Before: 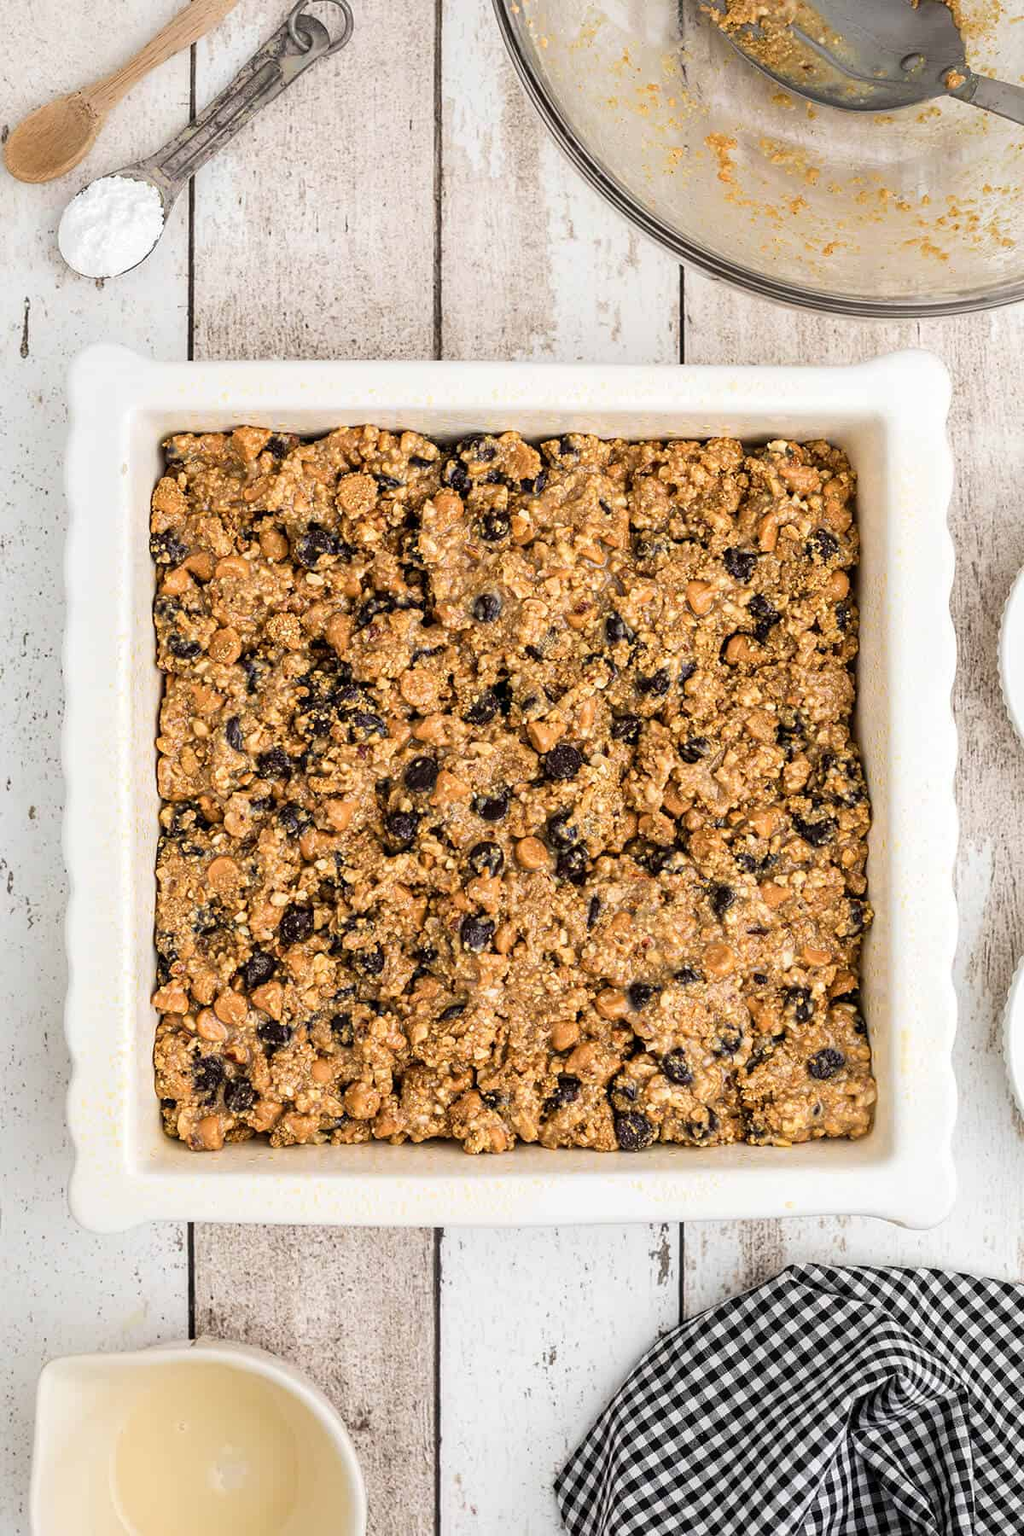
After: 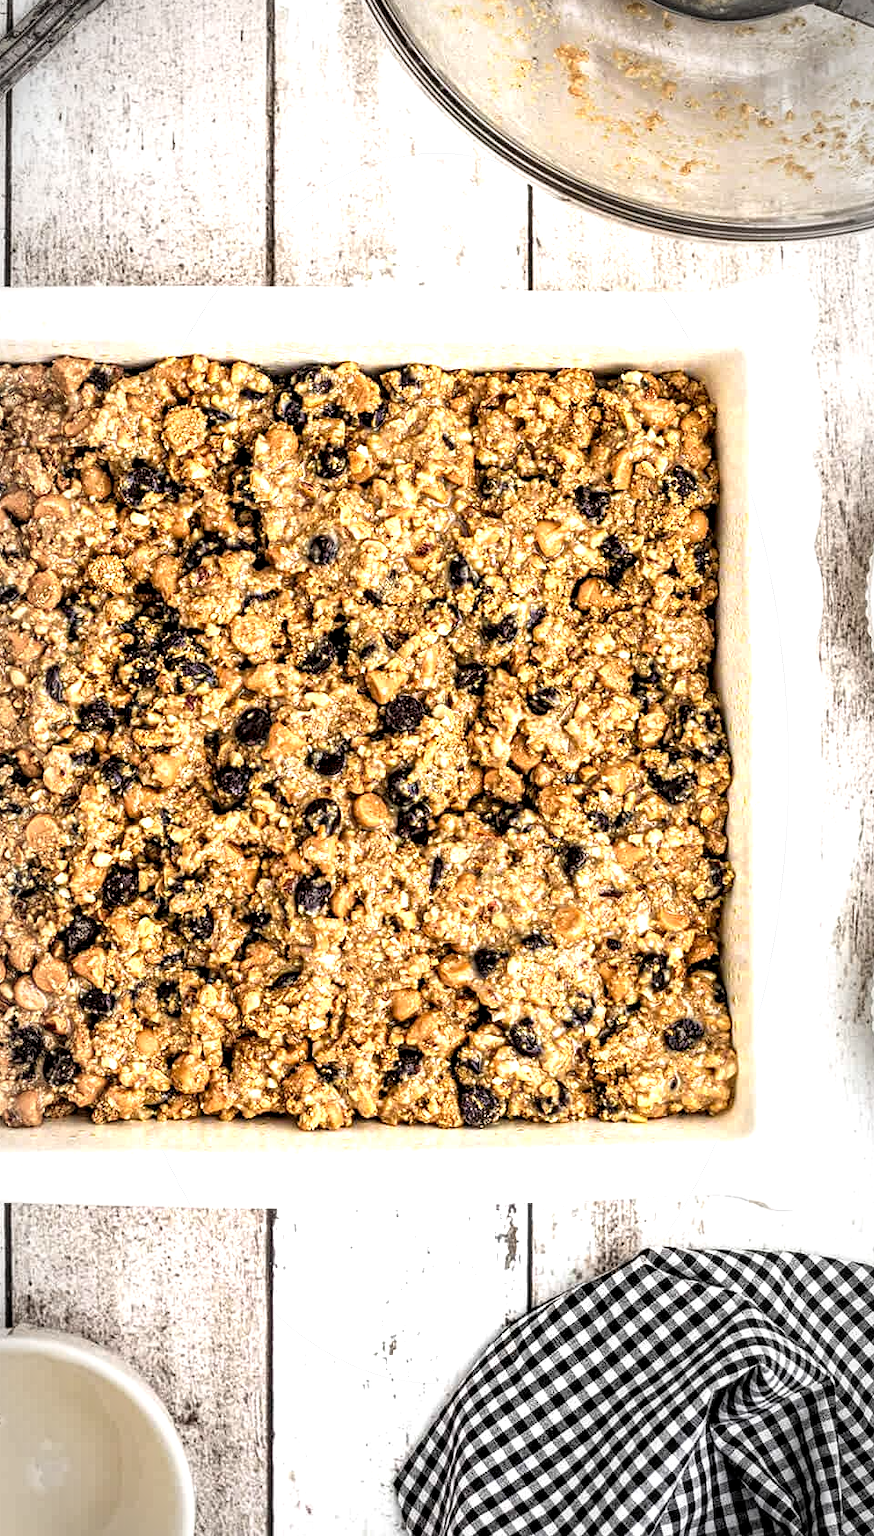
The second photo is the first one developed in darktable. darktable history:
tone equalizer: -8 EV -0.757 EV, -7 EV -0.729 EV, -6 EV -0.586 EV, -5 EV -0.366 EV, -3 EV 0.376 EV, -2 EV 0.6 EV, -1 EV 0.685 EV, +0 EV 0.781 EV
vignetting: automatic ratio true, unbound false
crop and rotate: left 17.965%, top 5.948%, right 1.76%
exposure: compensate highlight preservation false
local contrast: highlights 60%, shadows 61%, detail 160%
